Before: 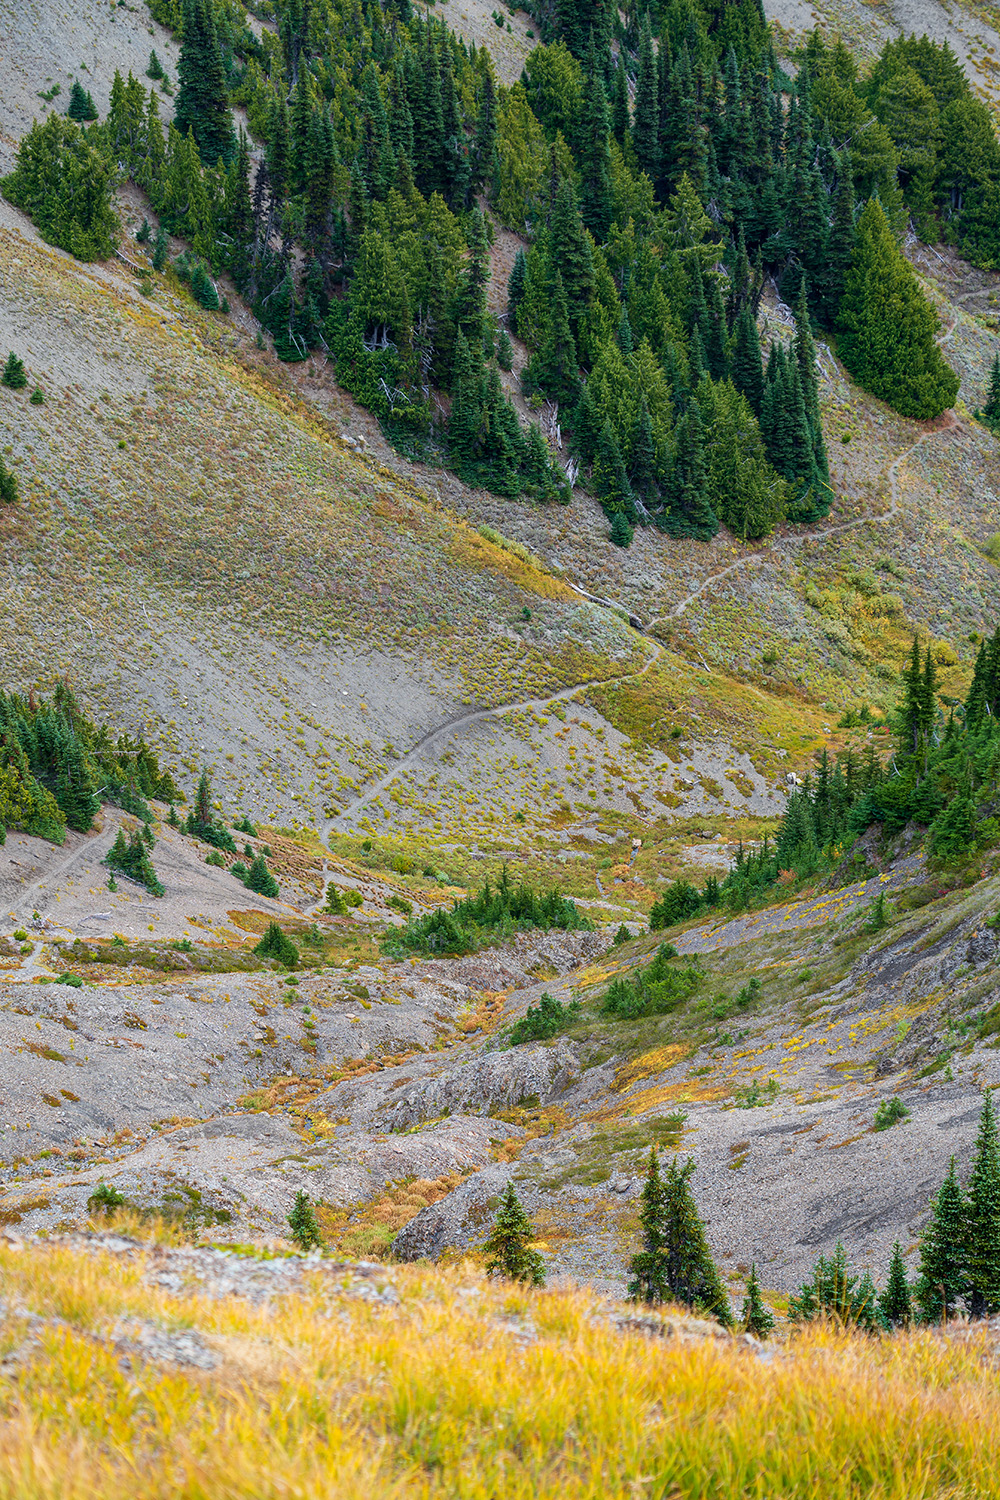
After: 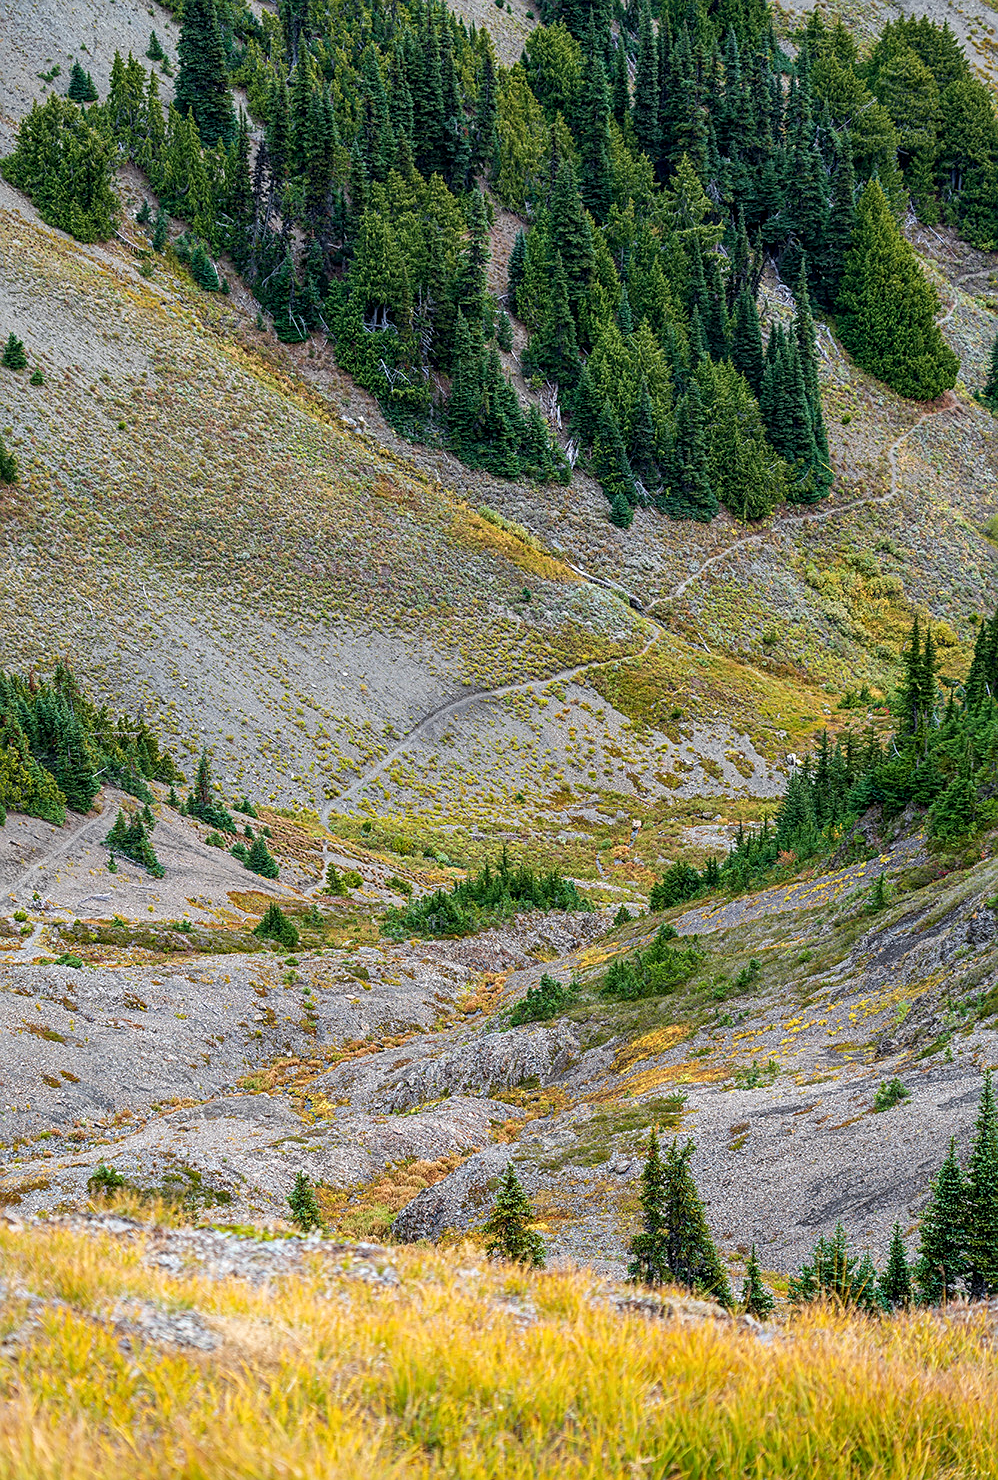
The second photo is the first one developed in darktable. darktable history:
local contrast: on, module defaults
crop: top 1.33%, right 0.118%
sharpen: on, module defaults
